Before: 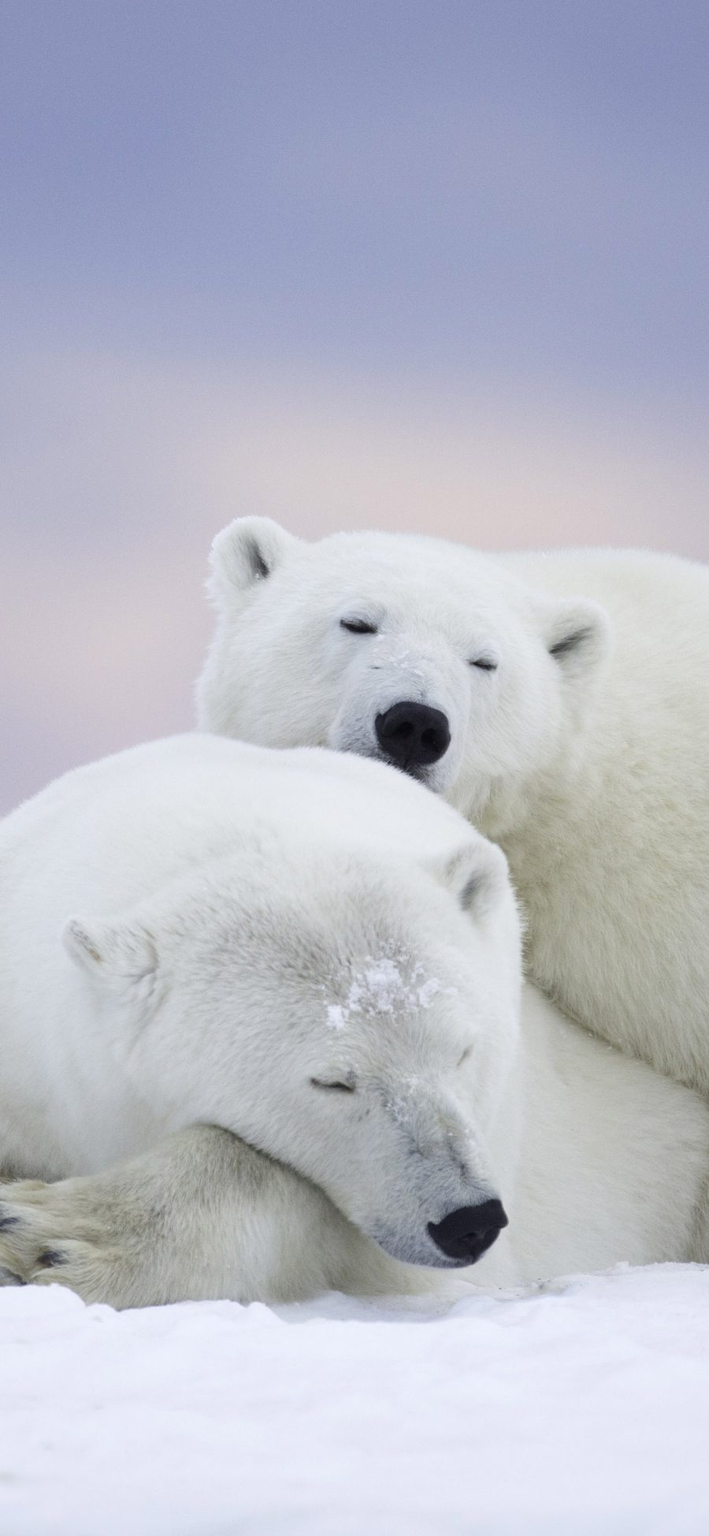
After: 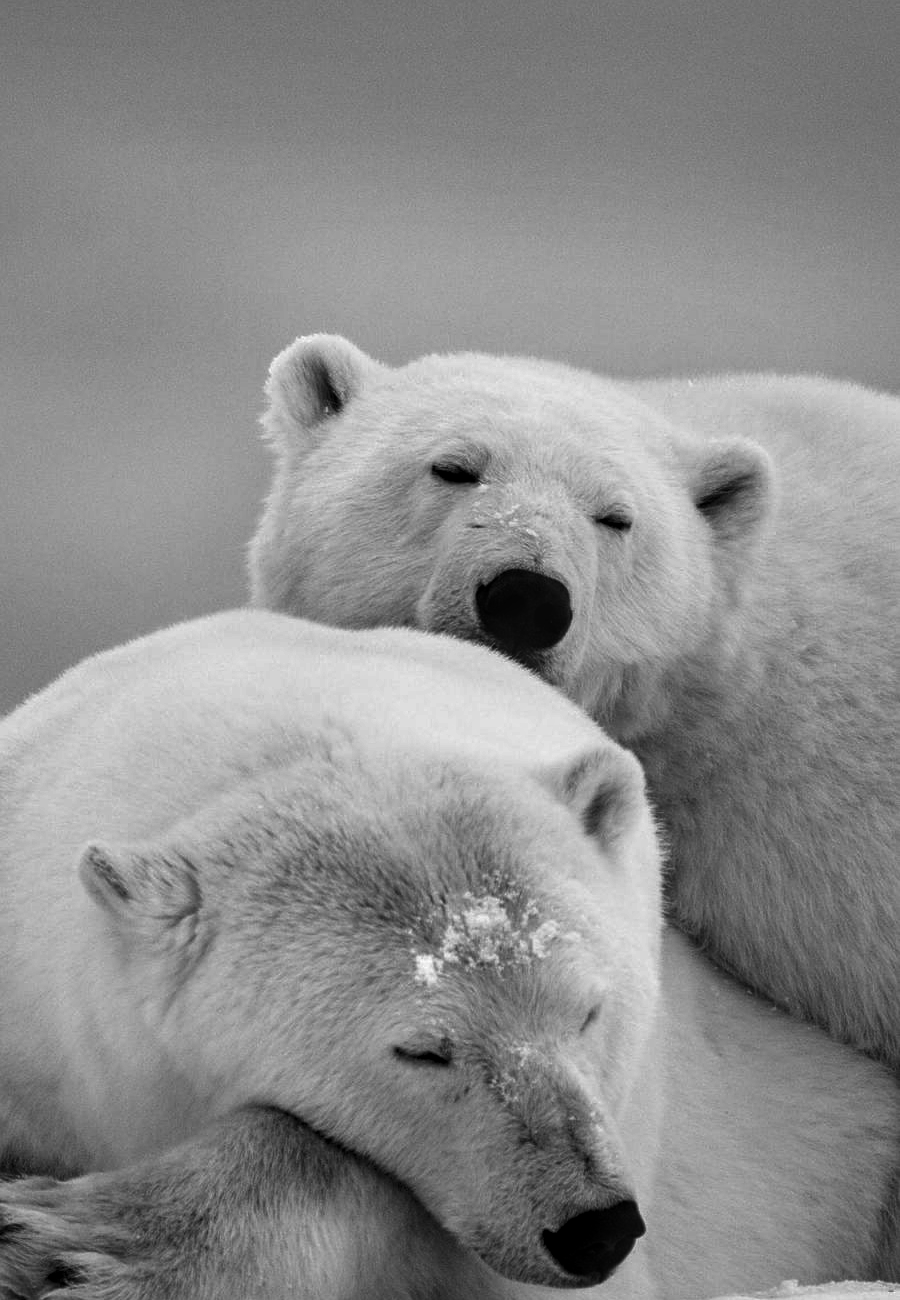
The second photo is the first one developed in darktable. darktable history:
crop: top 16.495%, bottom 16.762%
local contrast: on, module defaults
contrast brightness saturation: contrast -0.037, brightness -0.584, saturation -0.998
sharpen: amount 0.206
contrast equalizer: octaves 7, y [[0.524 ×6], [0.512 ×6], [0.379 ×6], [0 ×6], [0 ×6]]
shadows and highlights: soften with gaussian
color calibration: output gray [0.31, 0.36, 0.33, 0], x 0.398, y 0.386, temperature 3633.53 K
